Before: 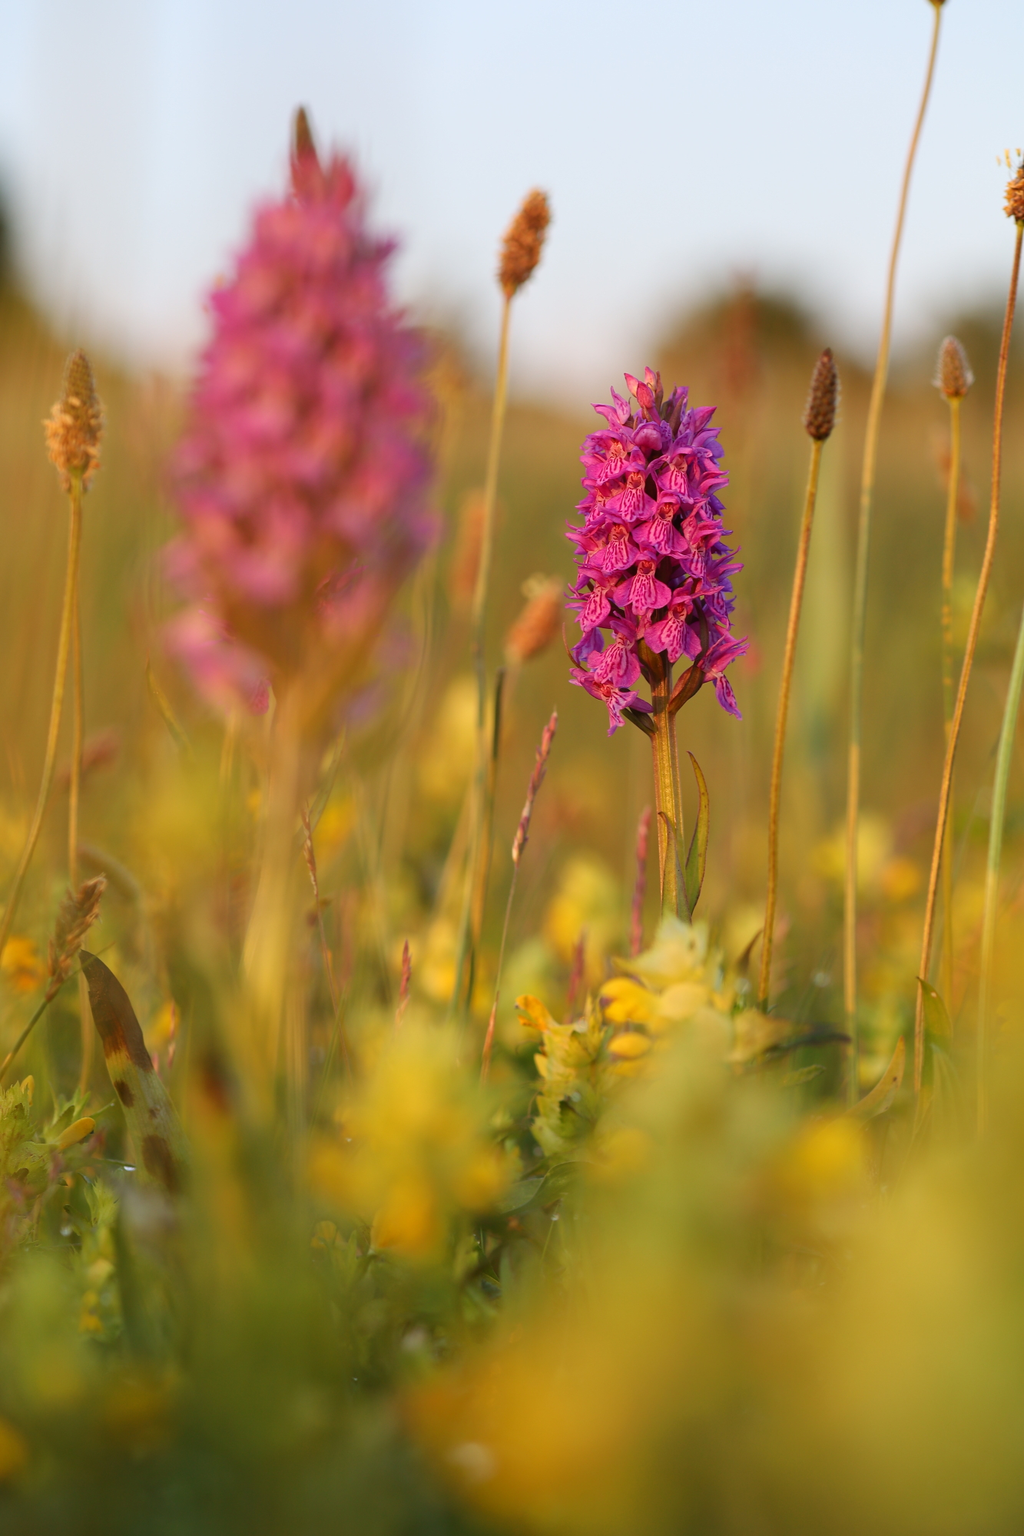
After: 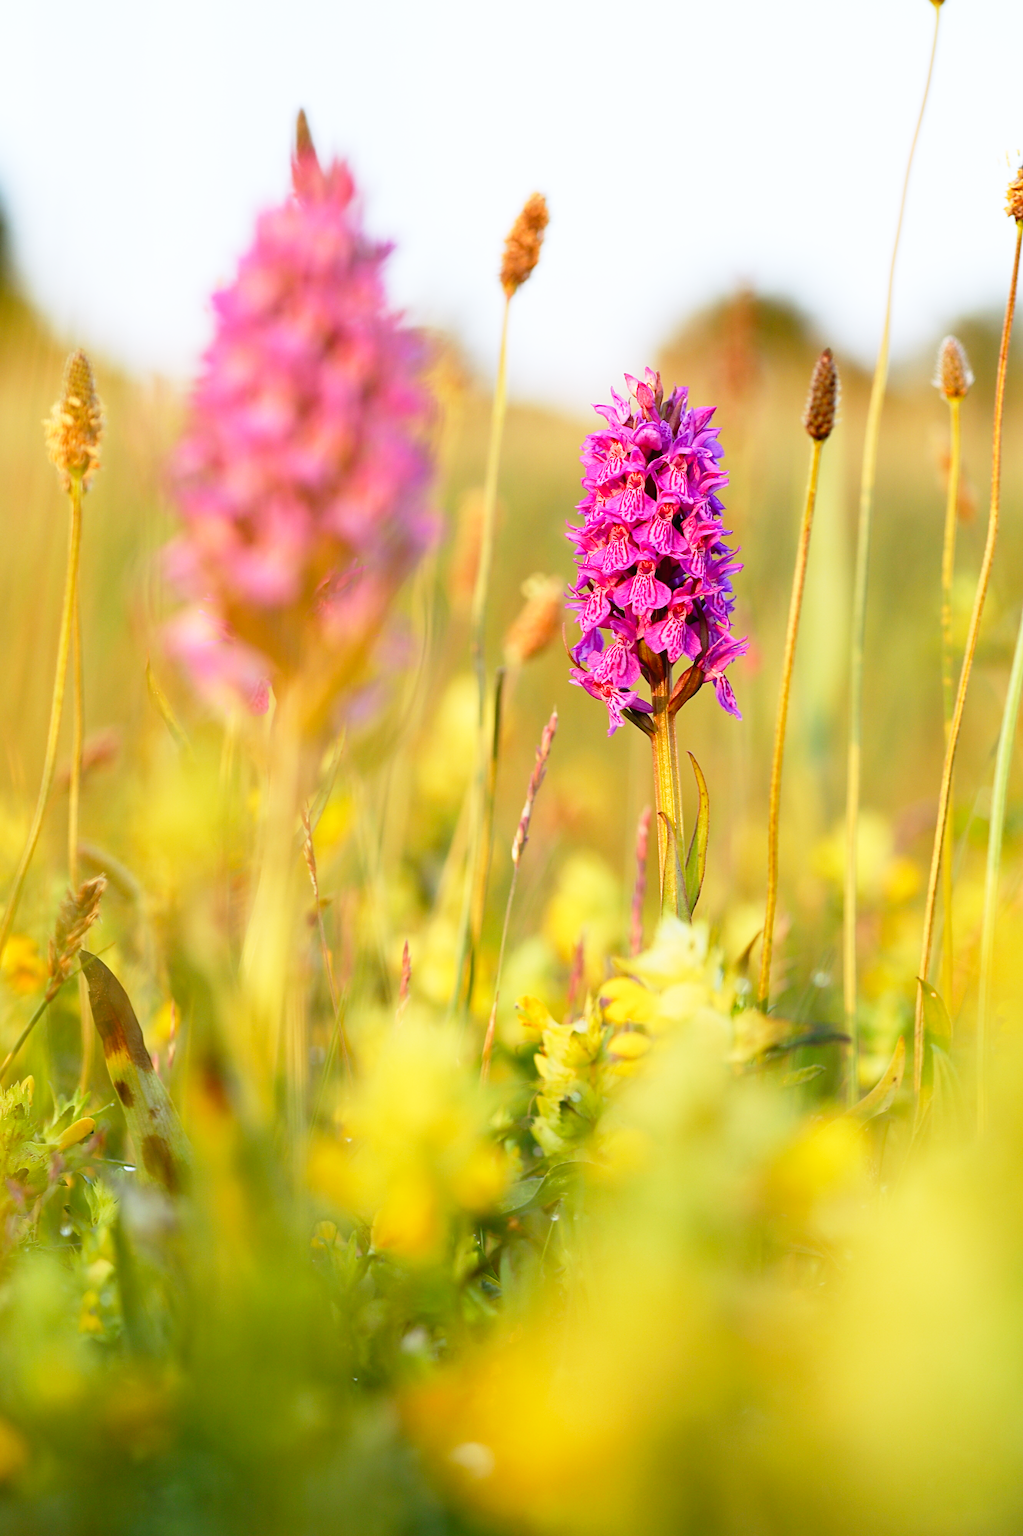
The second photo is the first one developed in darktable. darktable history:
sharpen: amount 0.2
white balance: red 0.924, blue 1.095
base curve: curves: ch0 [(0, 0) (0.012, 0.01) (0.073, 0.168) (0.31, 0.711) (0.645, 0.957) (1, 1)], preserve colors none
